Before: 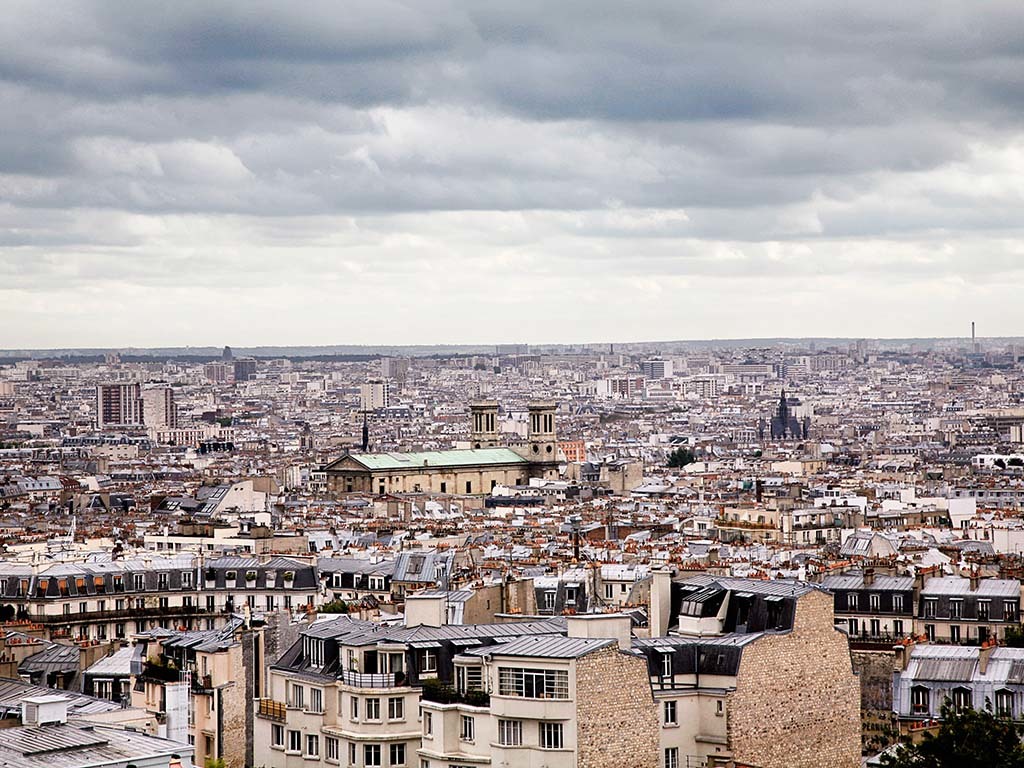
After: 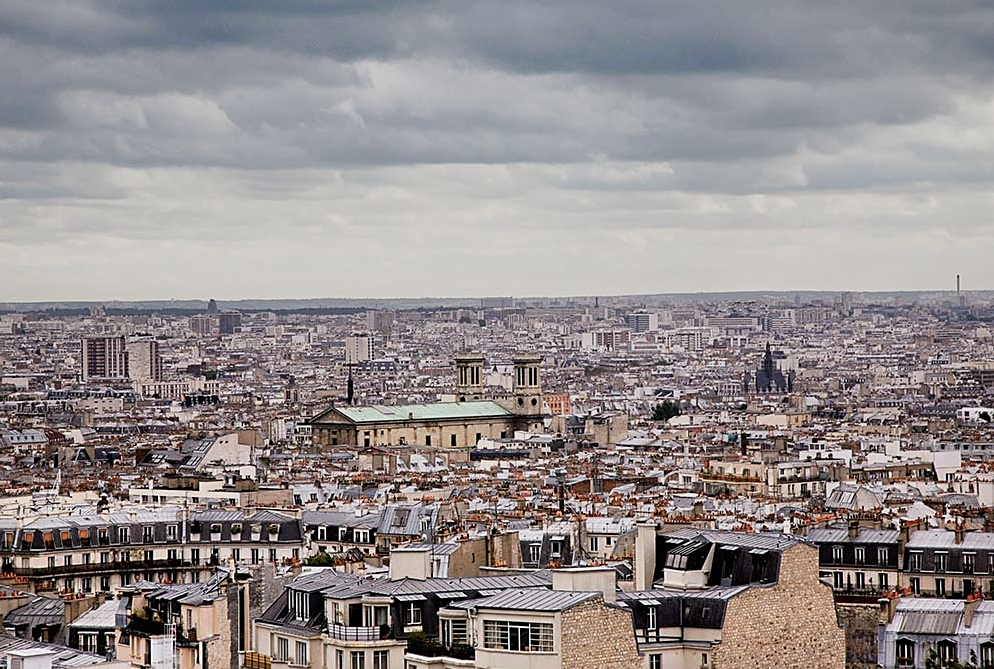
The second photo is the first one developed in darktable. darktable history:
sharpen: amount 0.2
graduated density: rotation 5.63°, offset 76.9
crop: left 1.507%, top 6.147%, right 1.379%, bottom 6.637%
